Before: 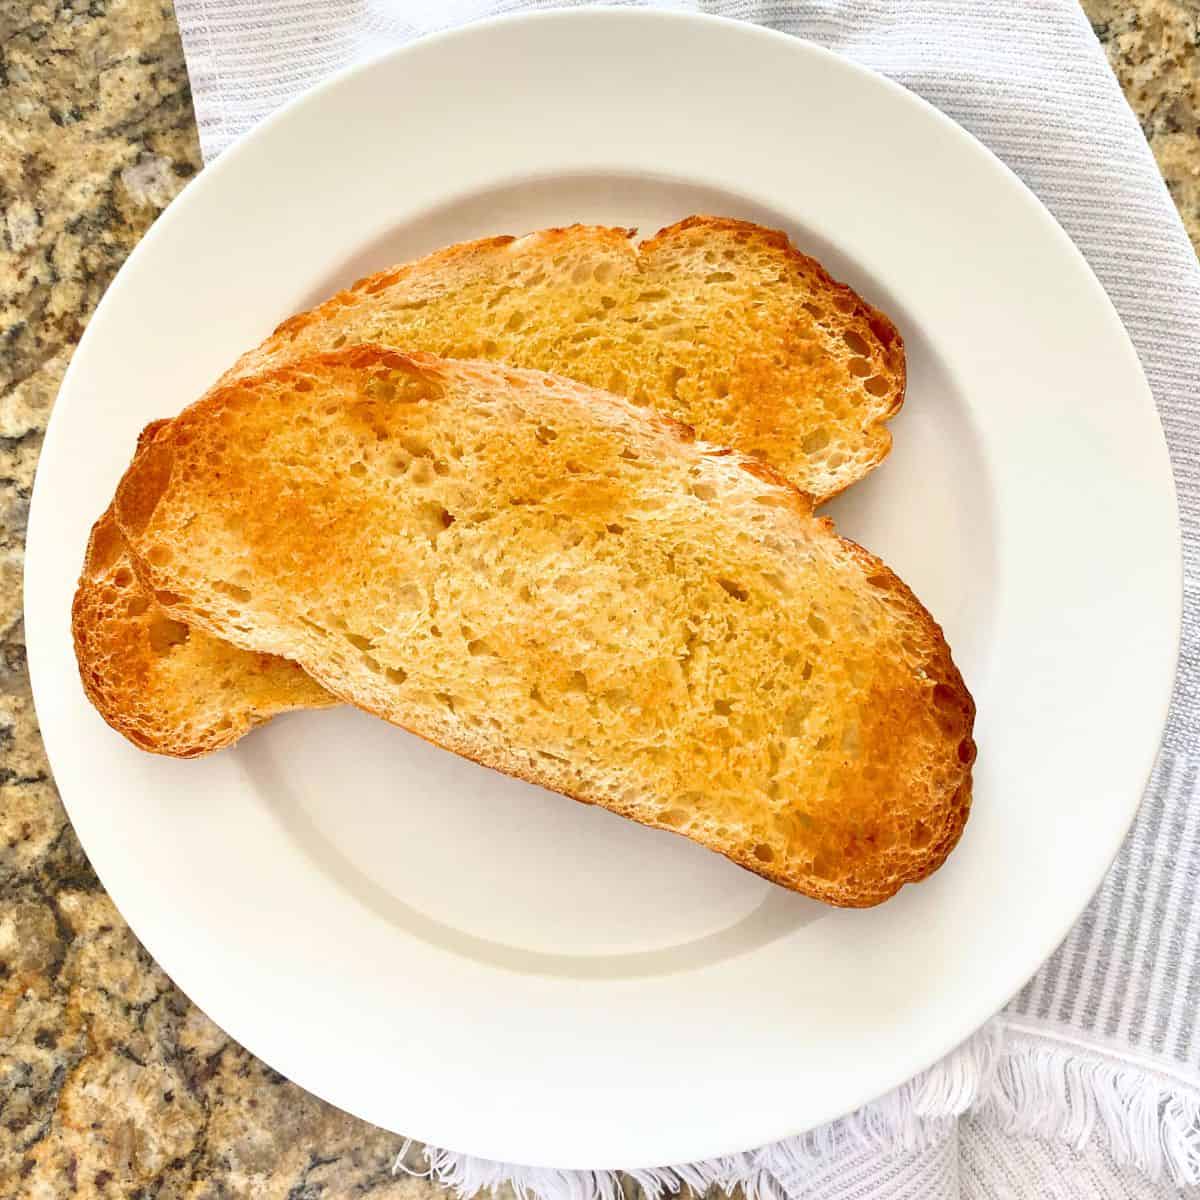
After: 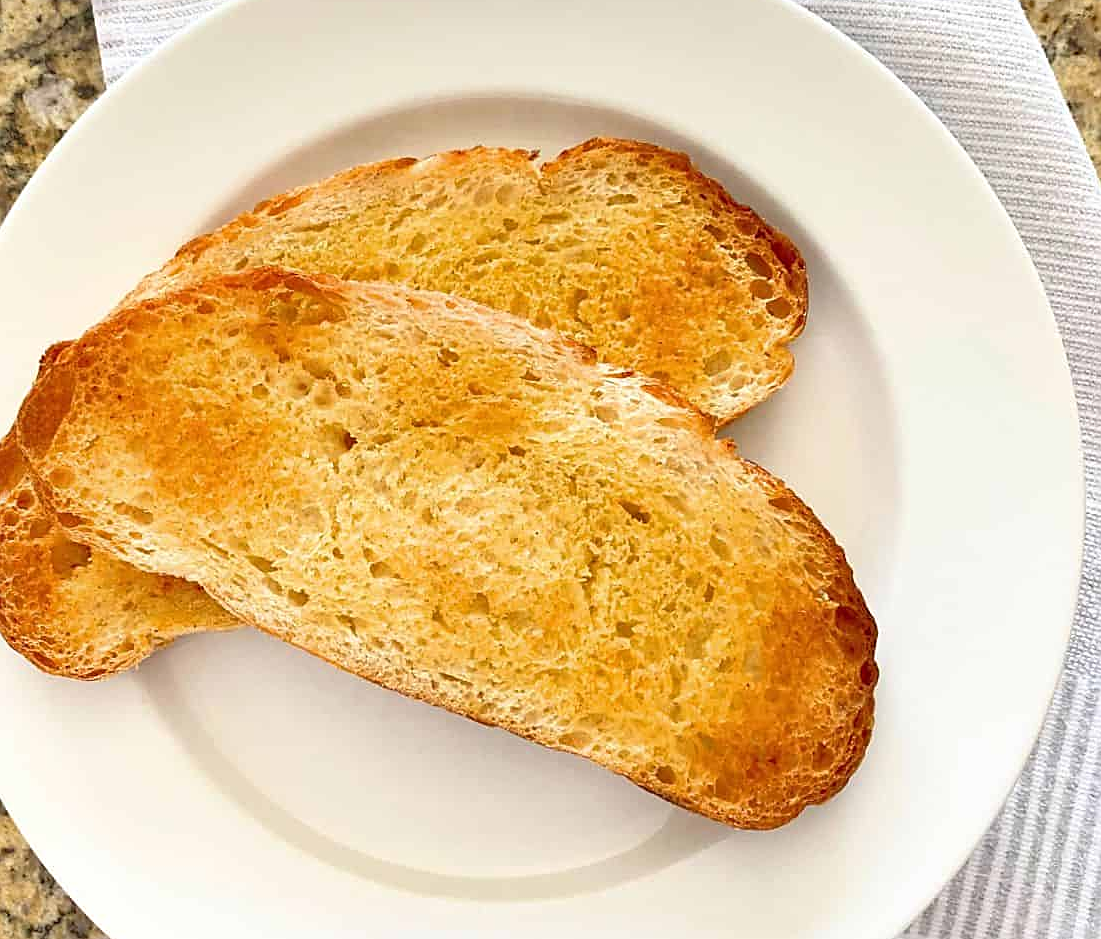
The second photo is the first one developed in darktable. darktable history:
tone equalizer: -8 EV -1.87 EV, -7 EV -1.13 EV, -6 EV -1.6 EV
crop: left 8.186%, top 6.549%, bottom 15.191%
sharpen: on, module defaults
